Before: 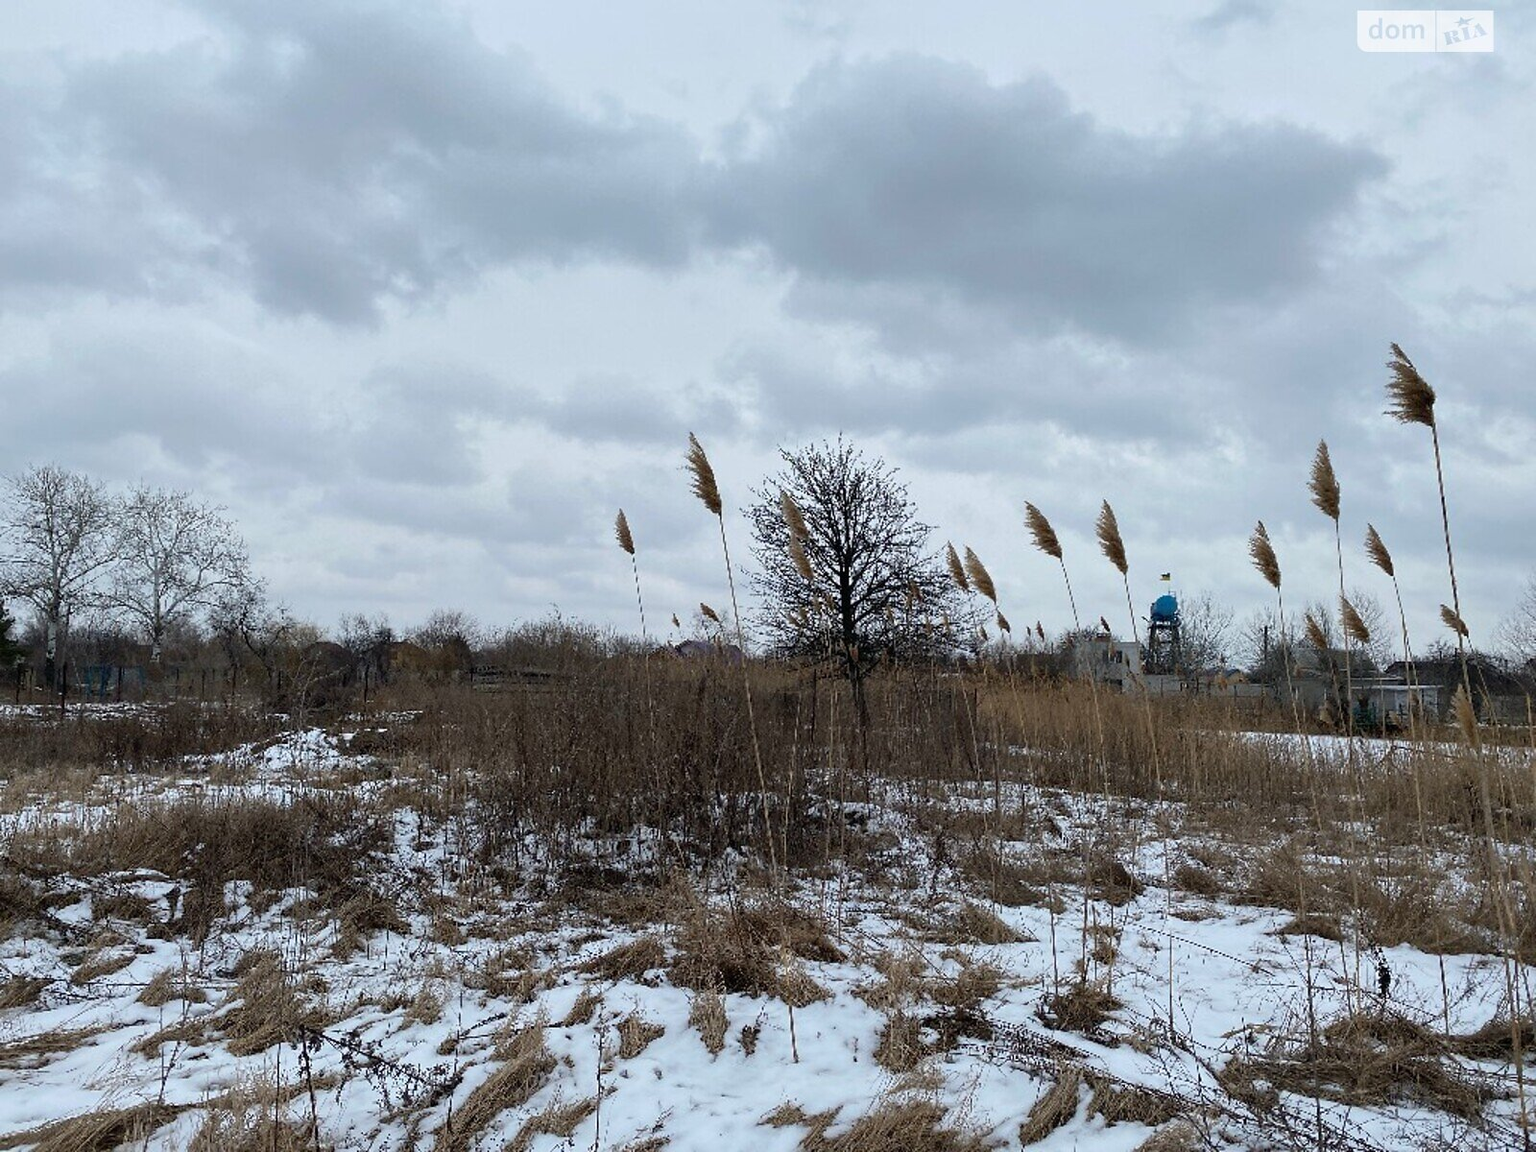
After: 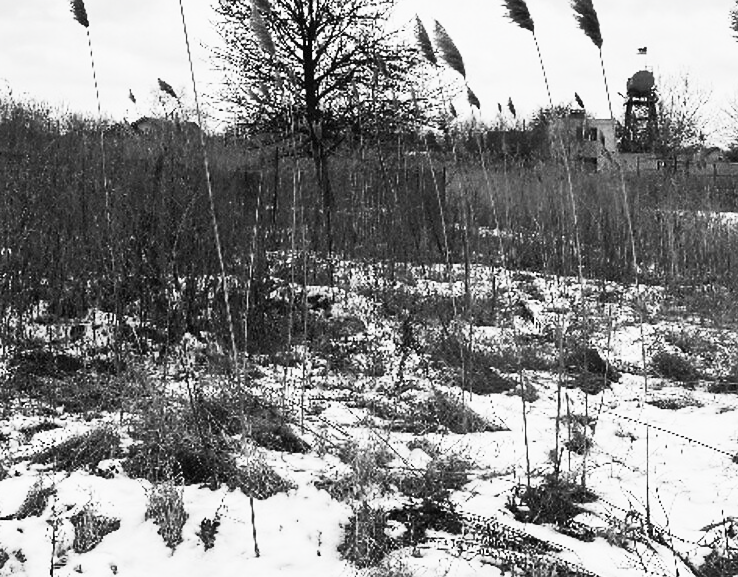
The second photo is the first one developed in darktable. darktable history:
contrast brightness saturation: contrast 0.529, brightness 0.466, saturation -0.989
shadows and highlights: radius 133.78, highlights color adjustment 49.4%, soften with gaussian
crop: left 35.788%, top 45.901%, right 18.064%, bottom 5.972%
